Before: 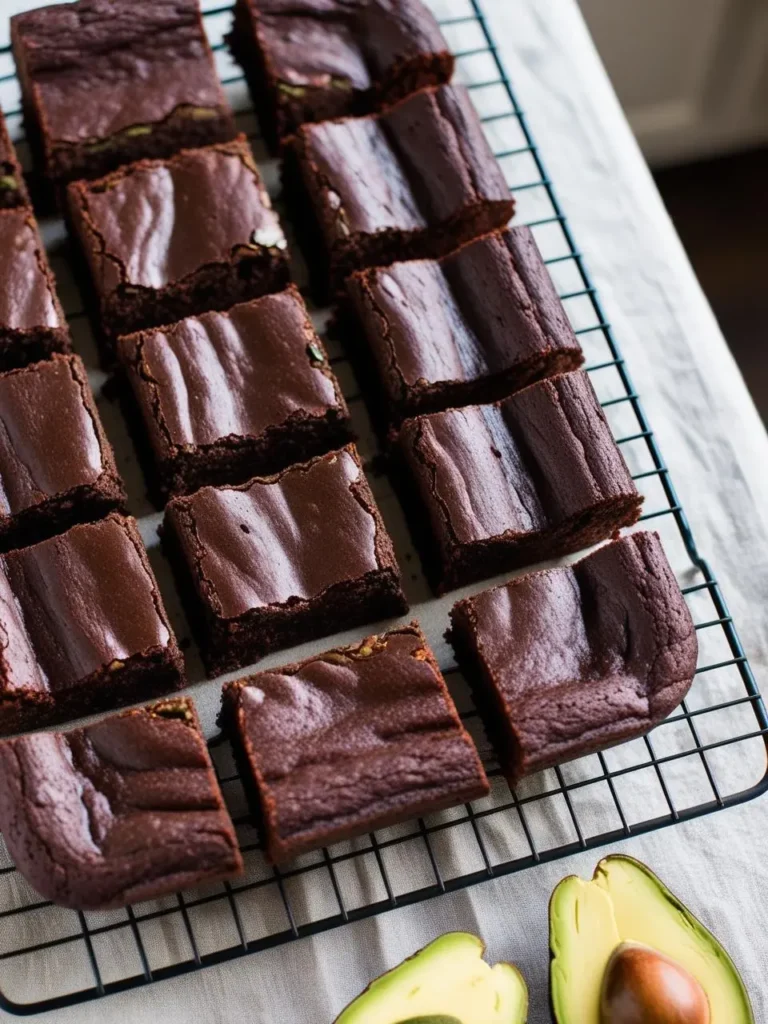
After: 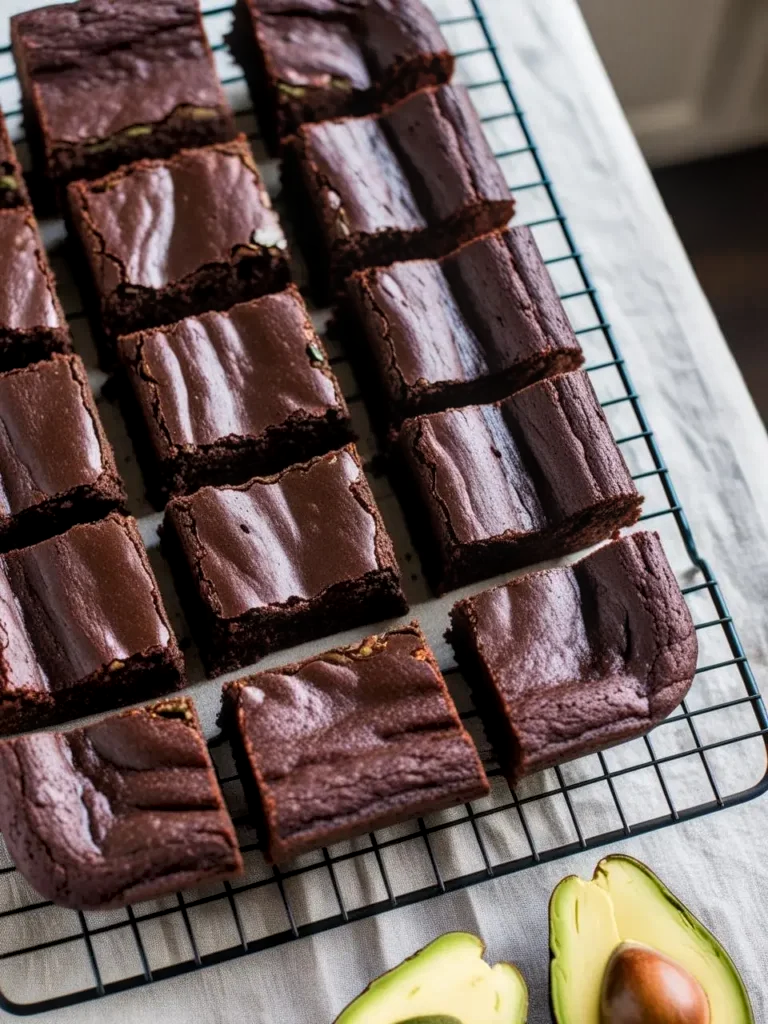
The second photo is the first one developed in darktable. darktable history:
local contrast: on, module defaults
tone equalizer: -8 EV -0.549 EV, edges refinement/feathering 500, mask exposure compensation -1.57 EV, preserve details no
exposure: exposure 0.014 EV, compensate exposure bias true, compensate highlight preservation false
